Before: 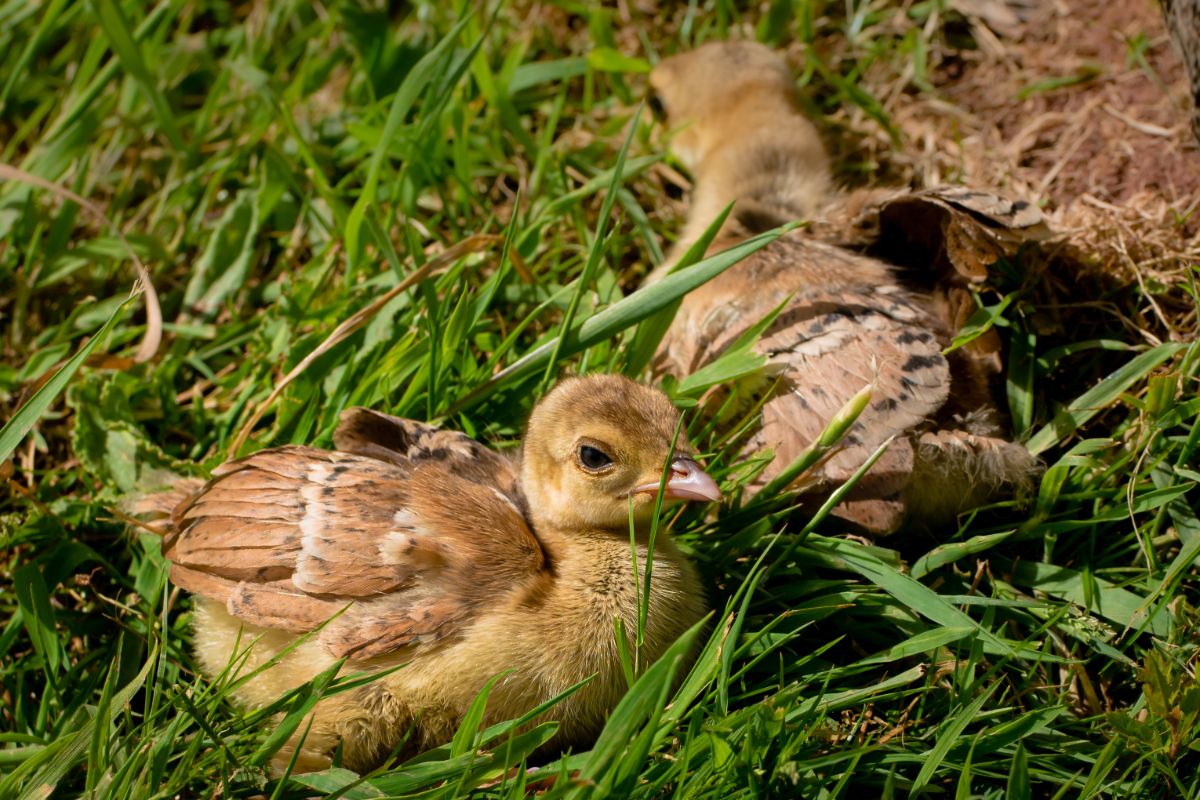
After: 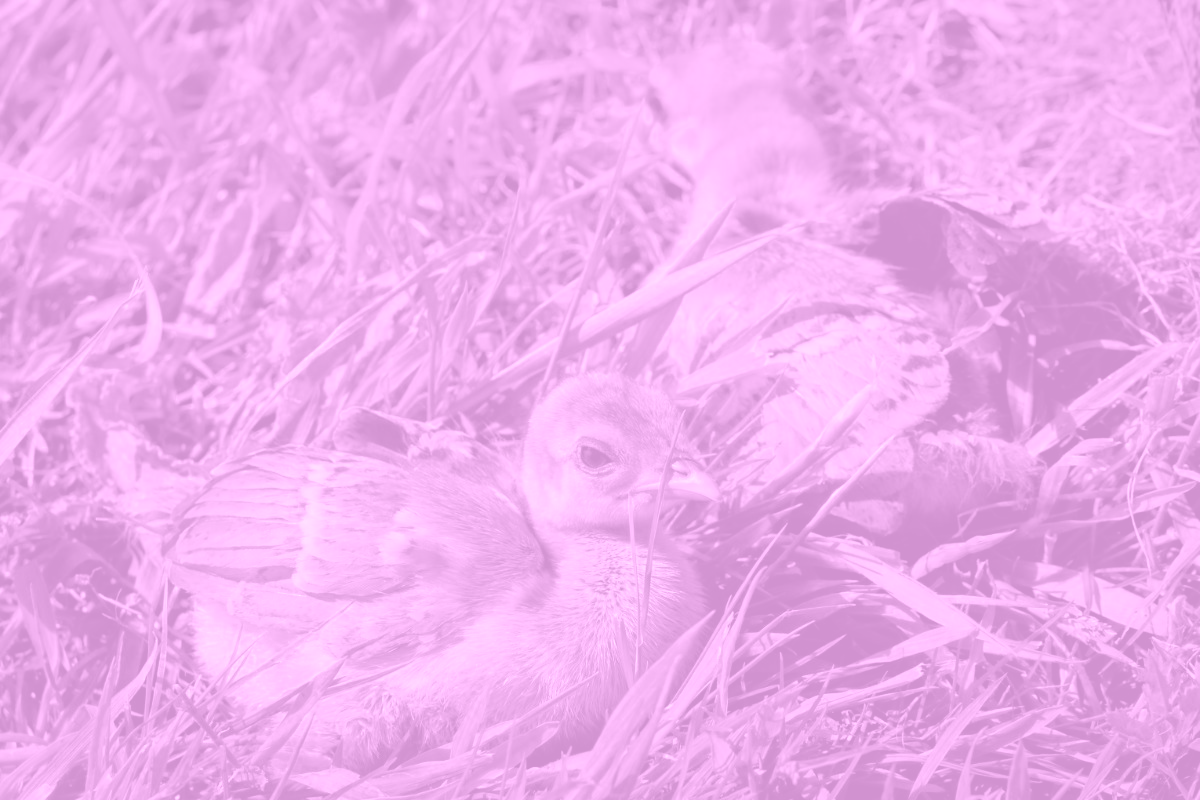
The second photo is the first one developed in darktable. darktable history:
color zones: curves: ch0 [(0.11, 0.396) (0.195, 0.36) (0.25, 0.5) (0.303, 0.412) (0.357, 0.544) (0.75, 0.5) (0.967, 0.328)]; ch1 [(0, 0.468) (0.112, 0.512) (0.202, 0.6) (0.25, 0.5) (0.307, 0.352) (0.357, 0.544) (0.75, 0.5) (0.963, 0.524)]
colorize: hue 331.2°, saturation 75%, source mix 30.28%, lightness 70.52%, version 1
